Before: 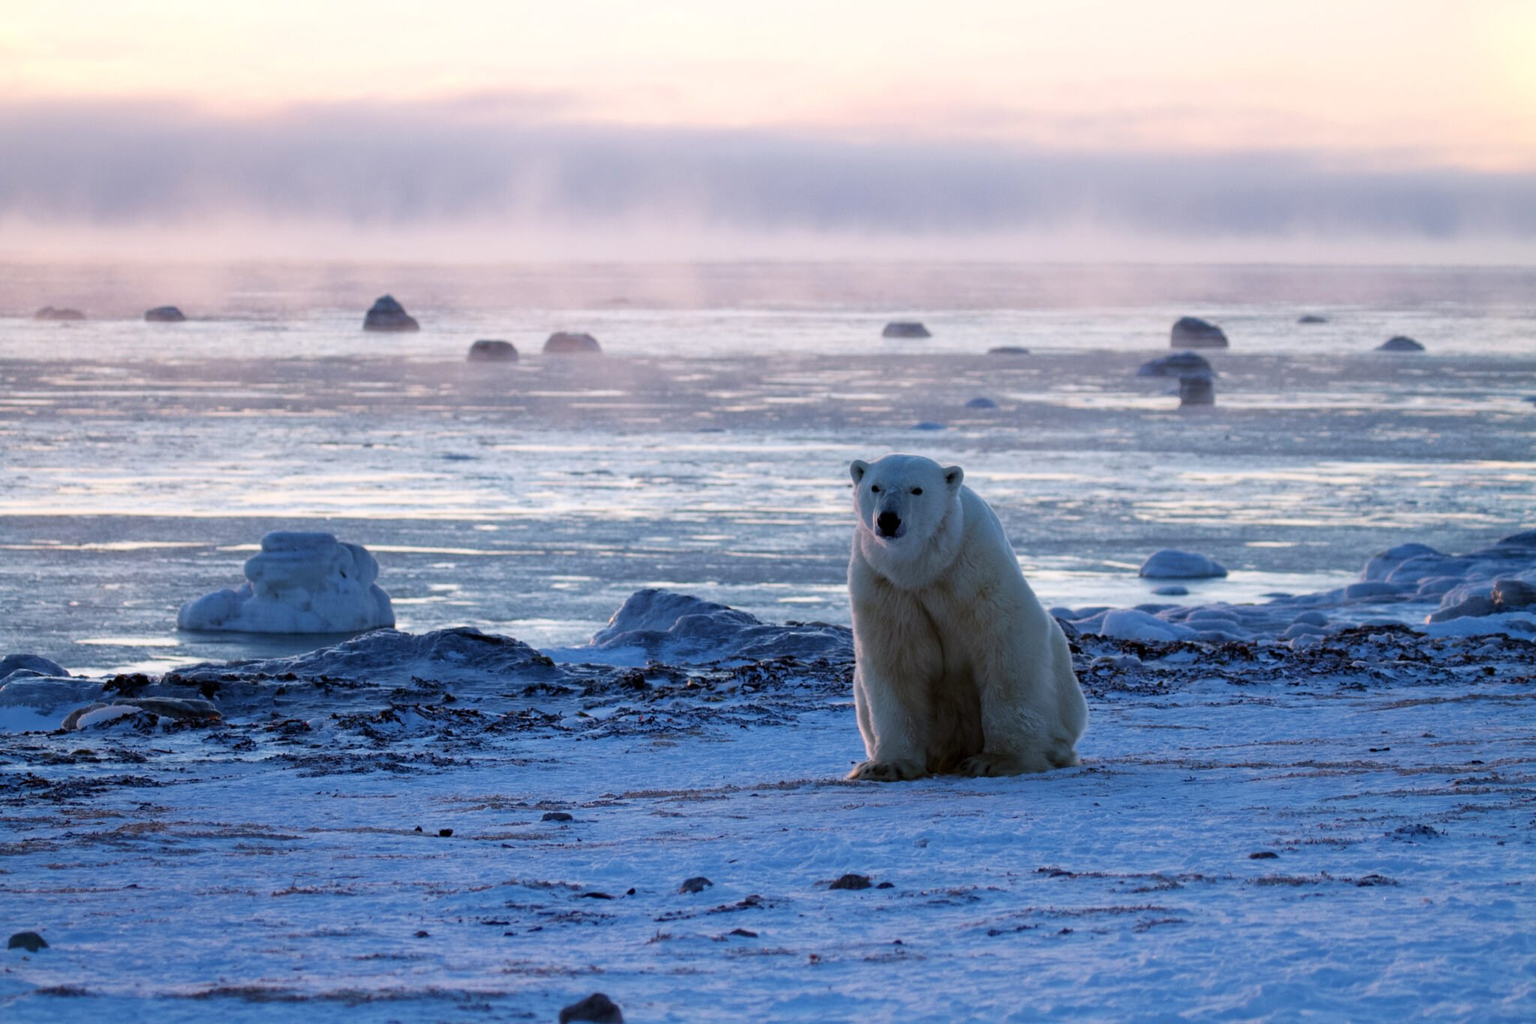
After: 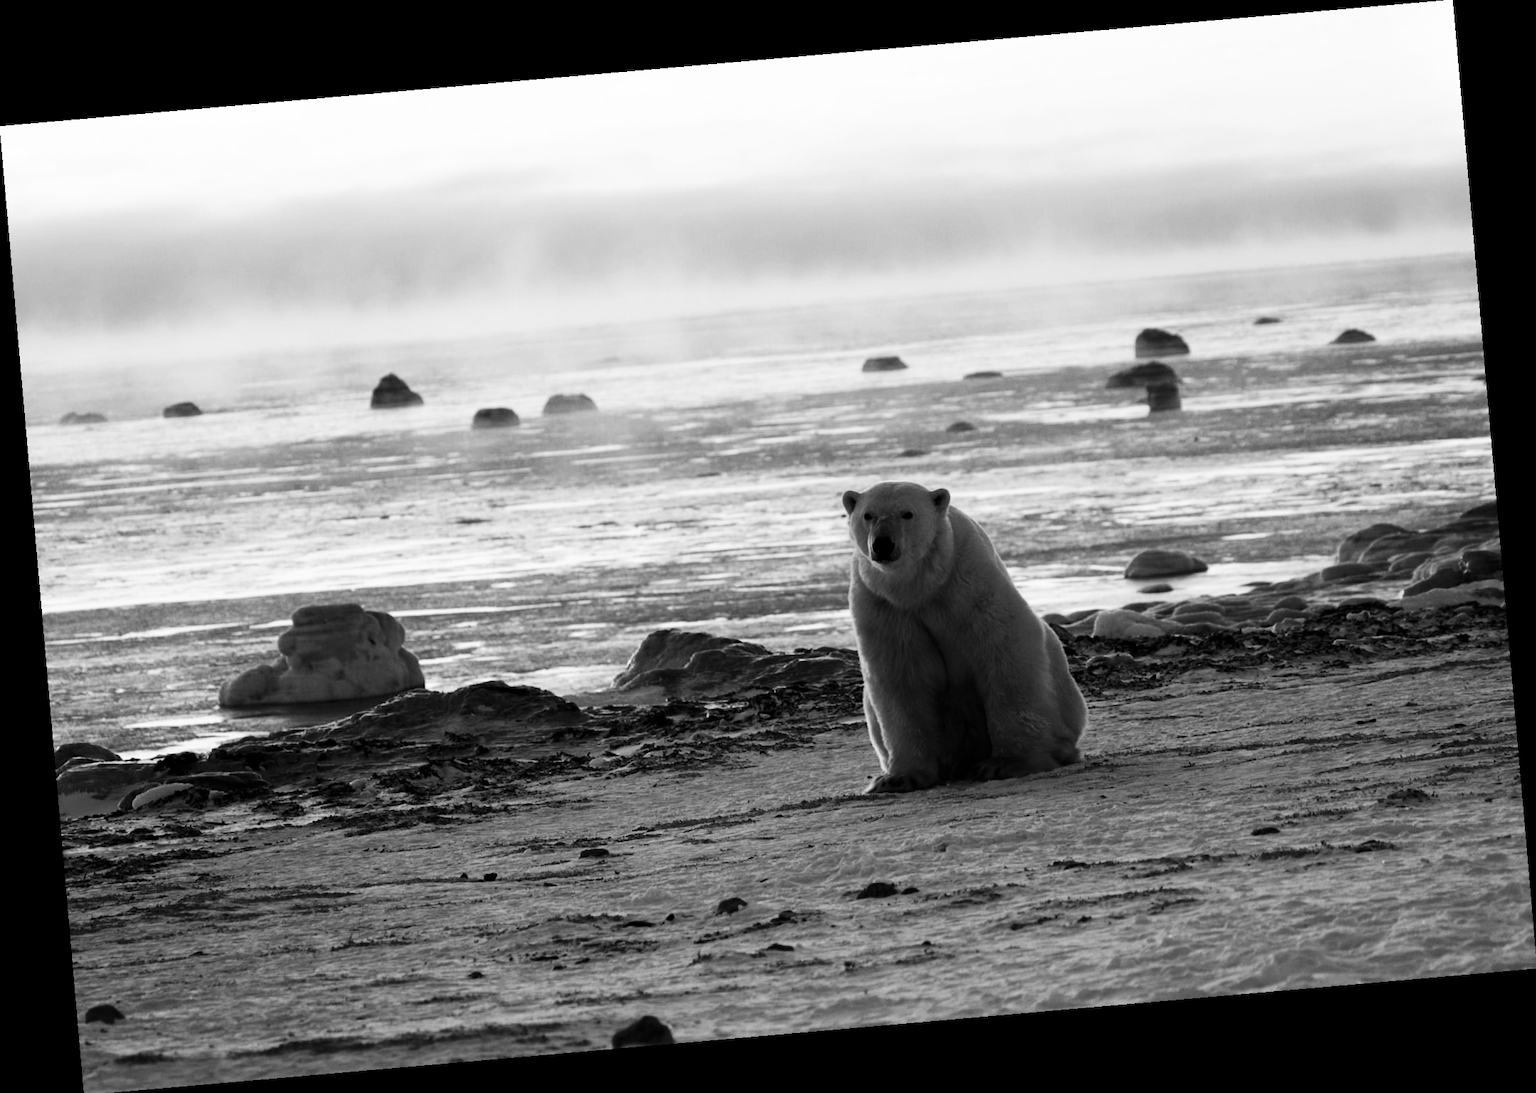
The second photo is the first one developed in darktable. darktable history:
color correction: highlights a* 4.02, highlights b* 4.98, shadows a* -7.55, shadows b* 4.98
rotate and perspective: rotation -4.98°, automatic cropping off
monochrome: a 1.94, b -0.638
contrast brightness saturation: contrast 0.32, brightness -0.08, saturation 0.17
